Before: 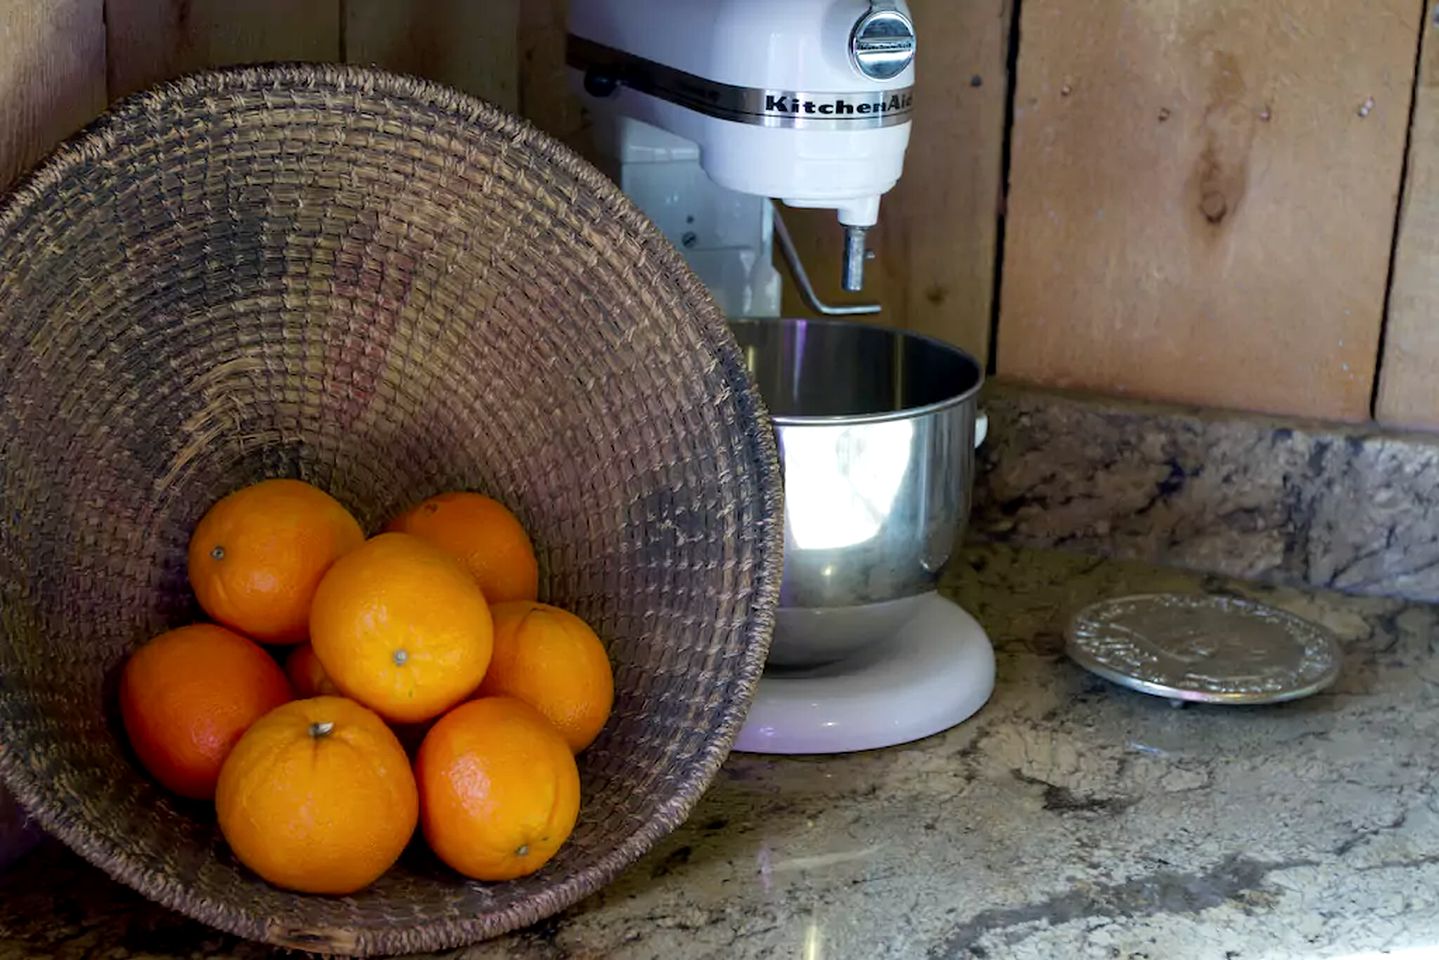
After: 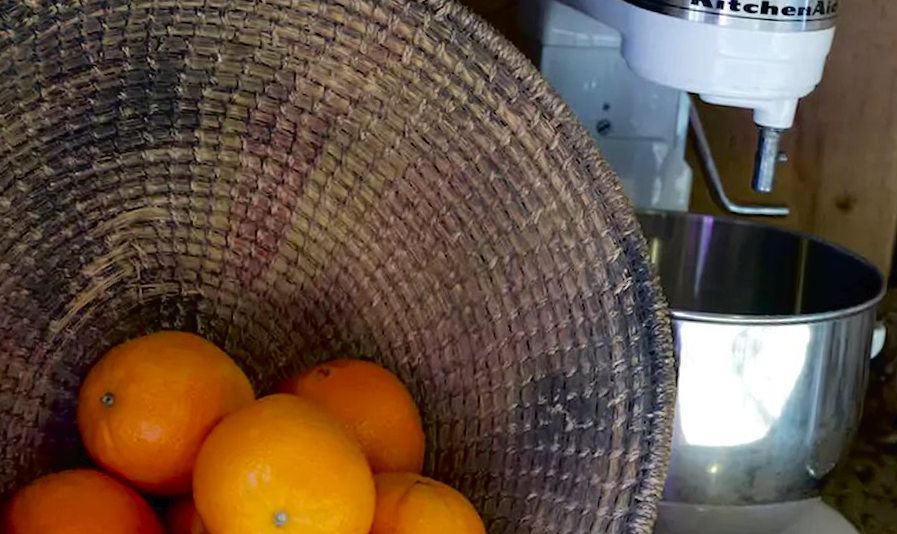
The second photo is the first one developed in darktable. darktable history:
crop and rotate: angle -4.84°, left 2.199%, top 6.924%, right 27.772%, bottom 30.583%
sharpen: radius 5.358, amount 0.312, threshold 26.423
color zones: curves: ch1 [(0, 0.525) (0.143, 0.556) (0.286, 0.52) (0.429, 0.5) (0.571, 0.5) (0.714, 0.5) (0.857, 0.503) (1, 0.525)]
tone curve: curves: ch0 [(0, 0) (0.003, 0.018) (0.011, 0.019) (0.025, 0.02) (0.044, 0.024) (0.069, 0.034) (0.1, 0.049) (0.136, 0.082) (0.177, 0.136) (0.224, 0.196) (0.277, 0.263) (0.335, 0.329) (0.399, 0.401) (0.468, 0.473) (0.543, 0.546) (0.623, 0.625) (0.709, 0.698) (0.801, 0.779) (0.898, 0.867) (1, 1)], color space Lab, independent channels, preserve colors none
